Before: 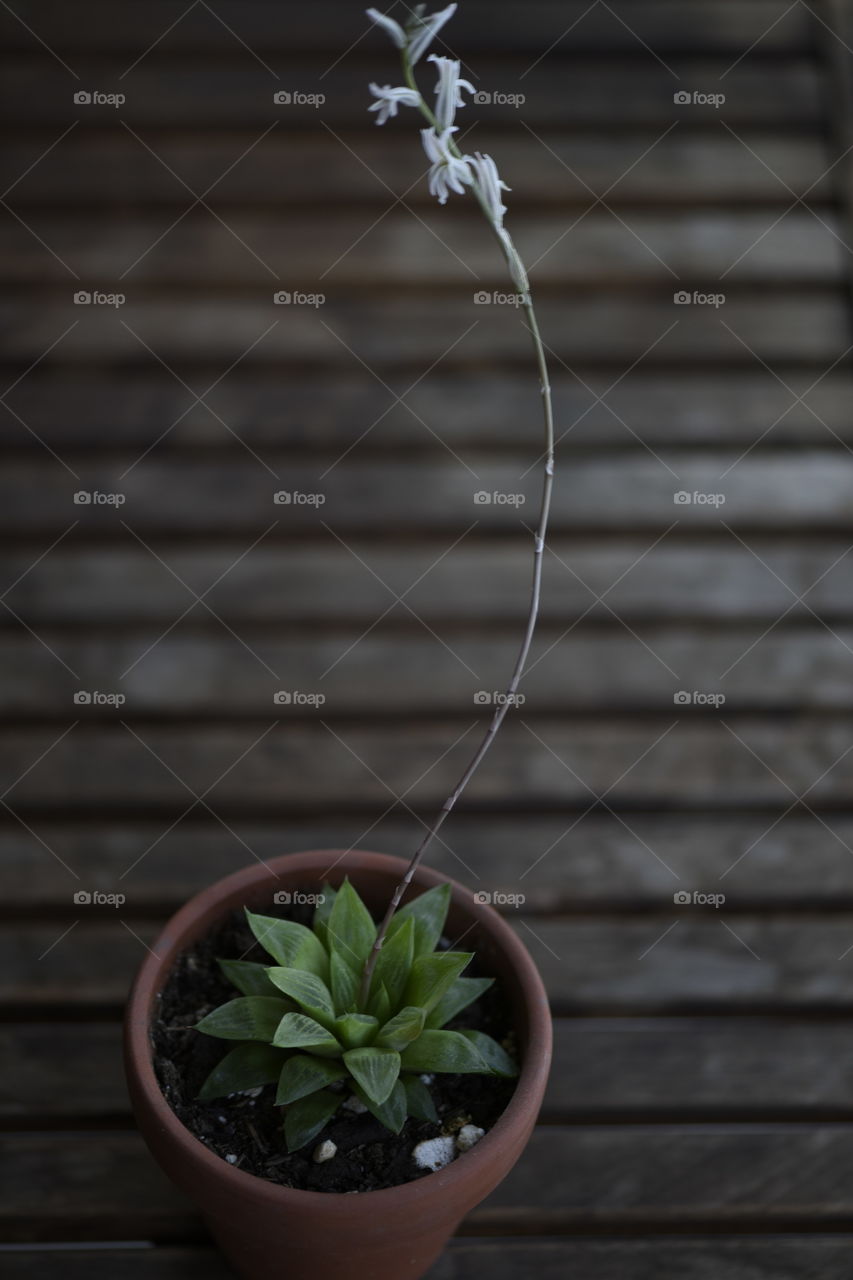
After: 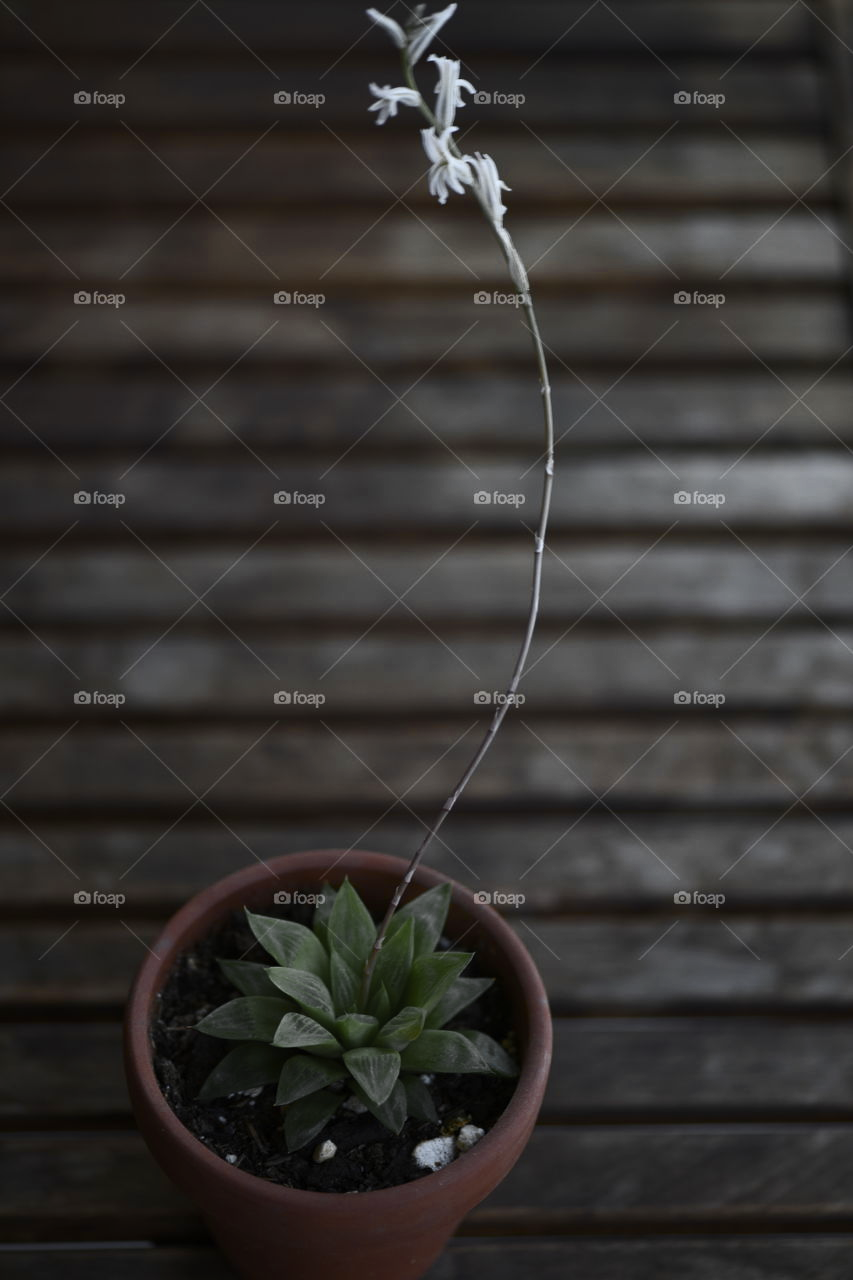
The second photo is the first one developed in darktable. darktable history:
contrast brightness saturation: contrast 0.23, brightness 0.1, saturation 0.29
color zones: curves: ch0 [(0.035, 0.242) (0.25, 0.5) (0.384, 0.214) (0.488, 0.255) (0.75, 0.5)]; ch1 [(0.063, 0.379) (0.25, 0.5) (0.354, 0.201) (0.489, 0.085) (0.729, 0.271)]; ch2 [(0.25, 0.5) (0.38, 0.517) (0.442, 0.51) (0.735, 0.456)]
